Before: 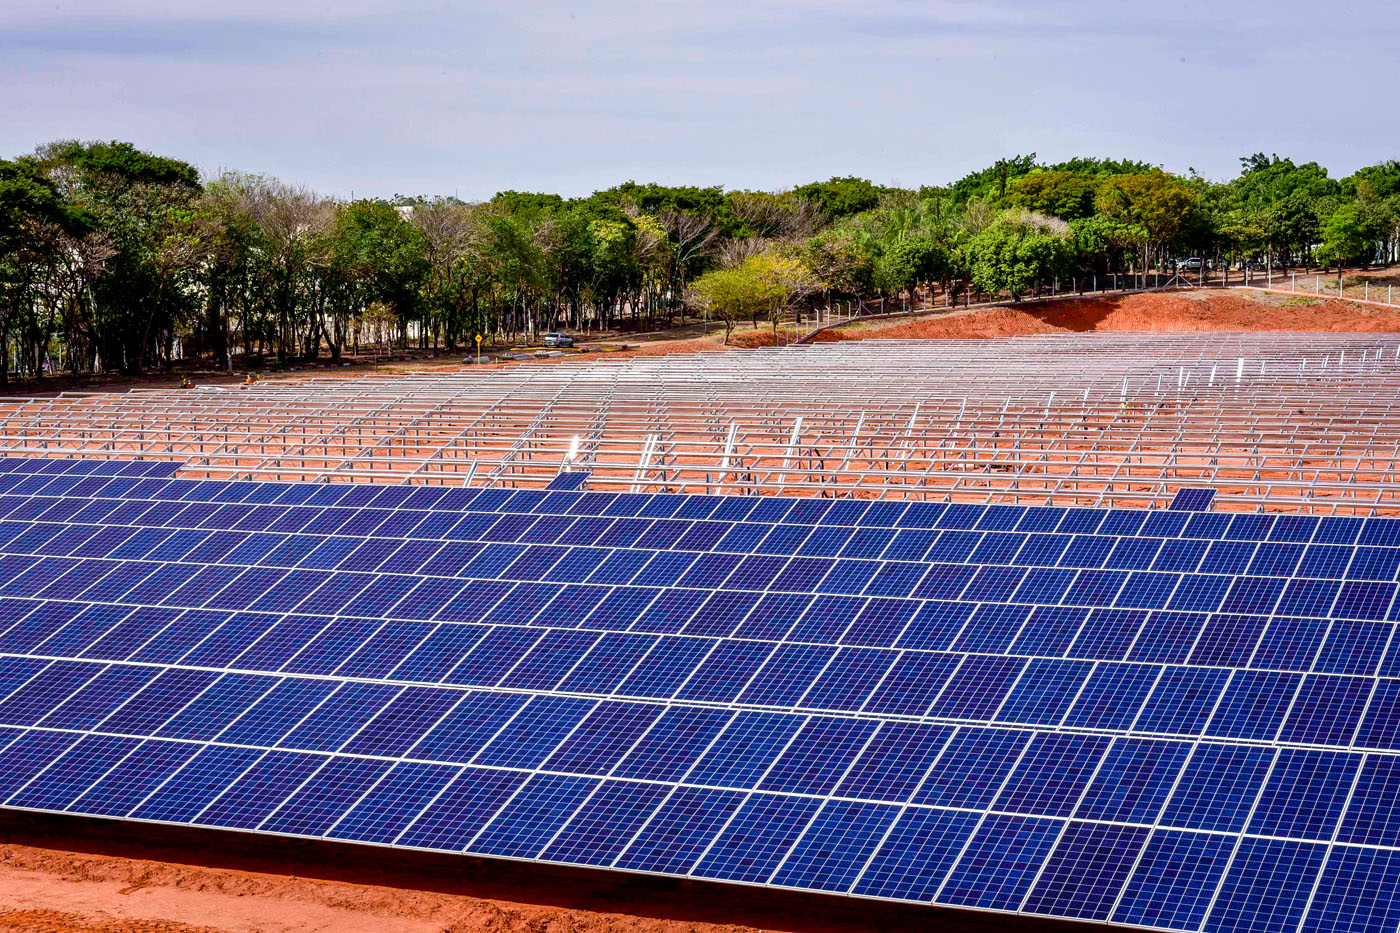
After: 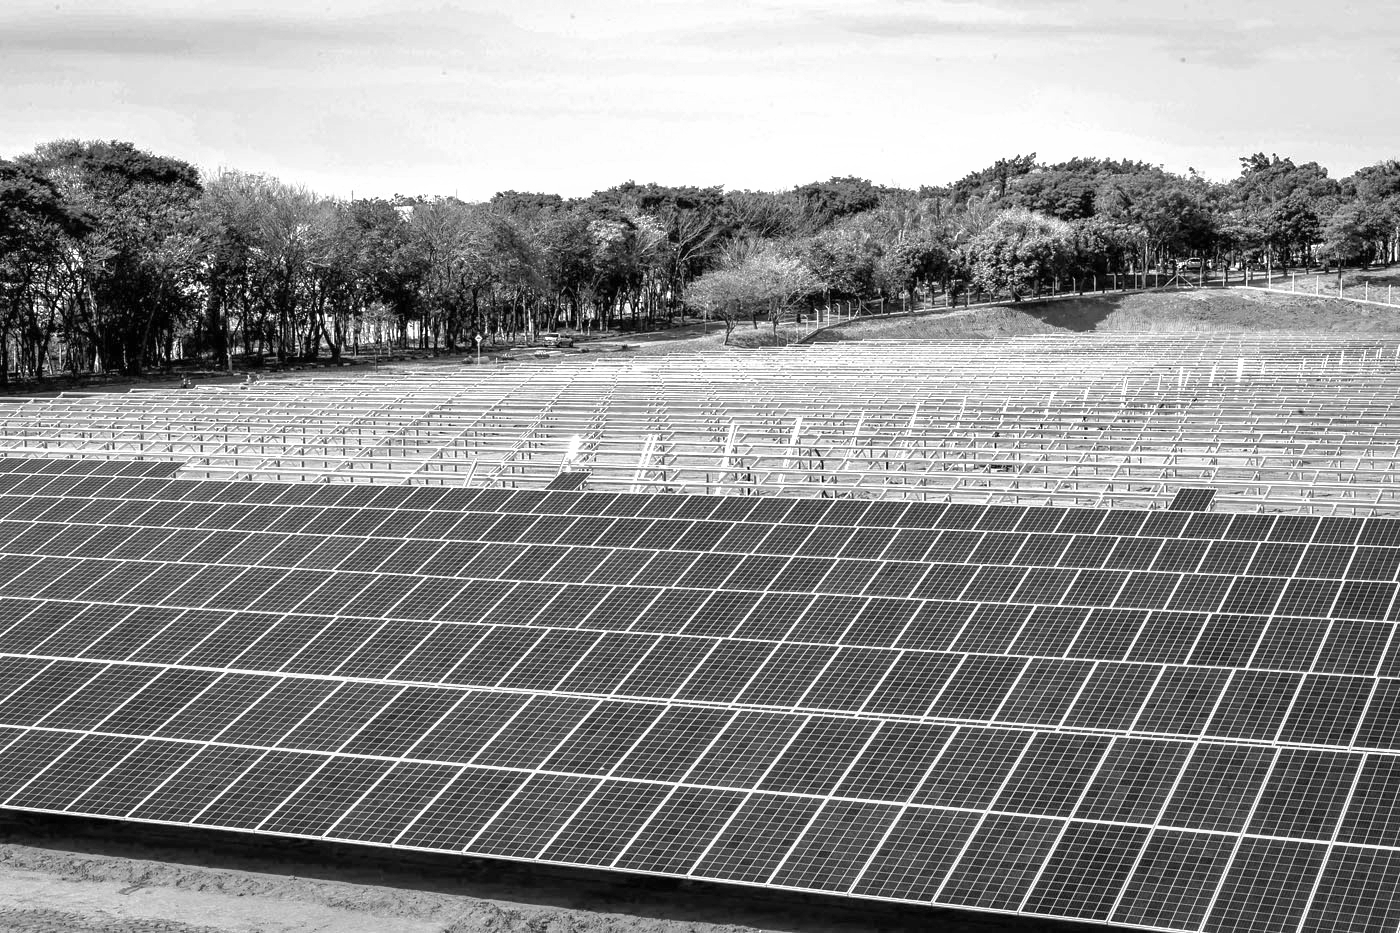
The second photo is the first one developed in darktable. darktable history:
monochrome: a 1.94, b -0.638
exposure: black level correction 0, exposure 0.7 EV, compensate exposure bias true, compensate highlight preservation false
shadows and highlights: on, module defaults
white balance: red 0.954, blue 1.079
contrast brightness saturation: contrast 0.1, brightness 0.02, saturation 0.02
